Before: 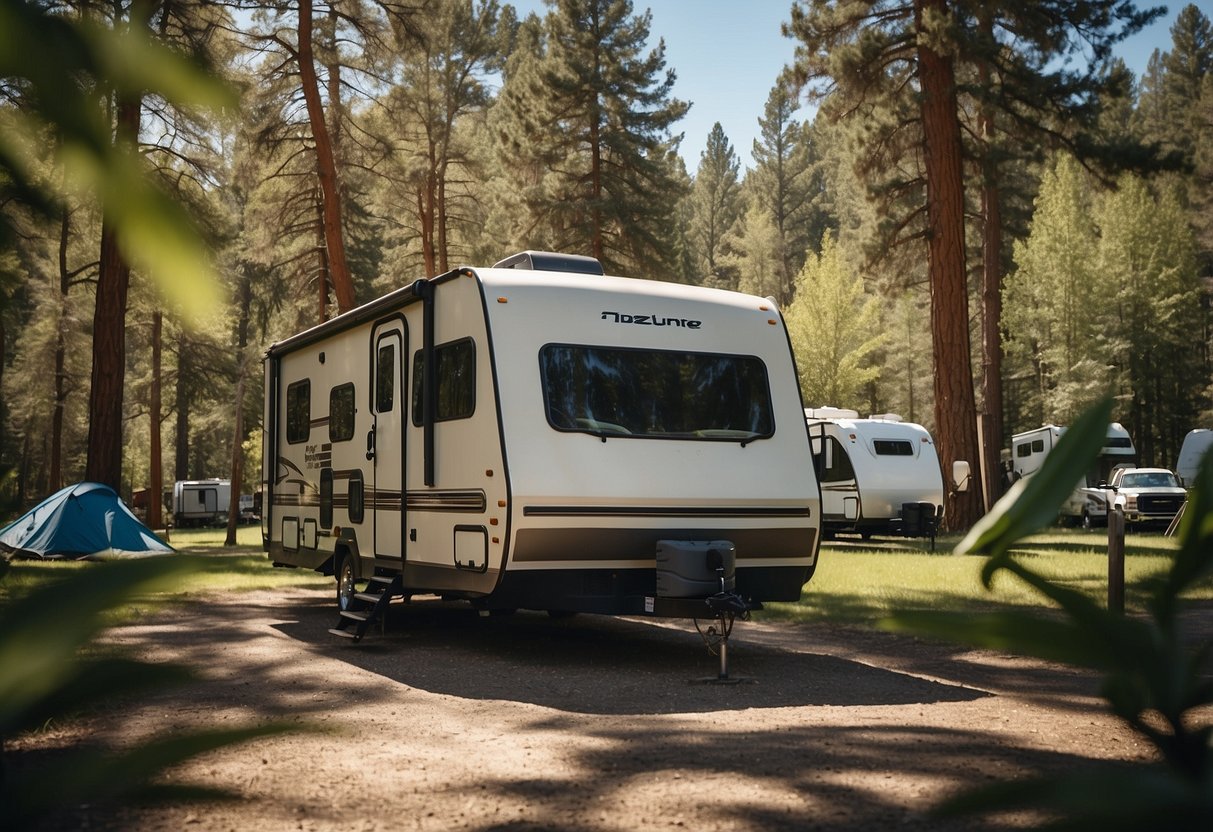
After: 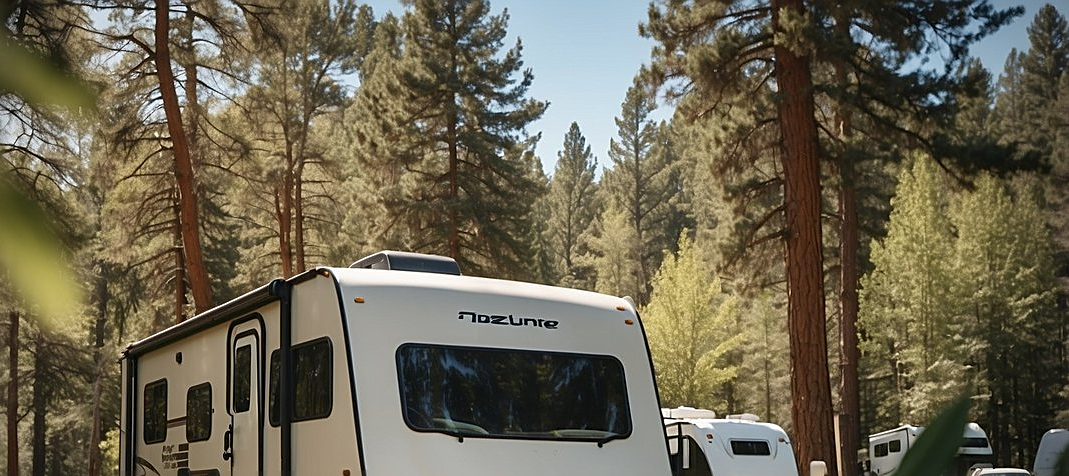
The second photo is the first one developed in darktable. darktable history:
crop and rotate: left 11.812%, bottom 42.776%
vignetting: fall-off radius 60.92%
sharpen: on, module defaults
